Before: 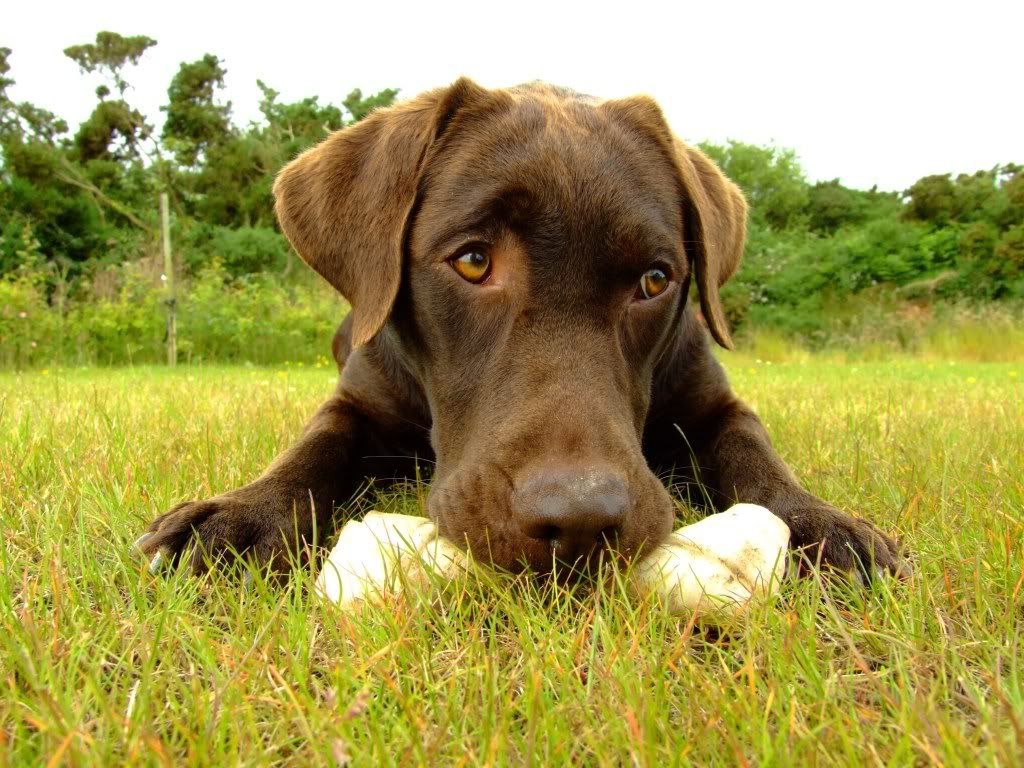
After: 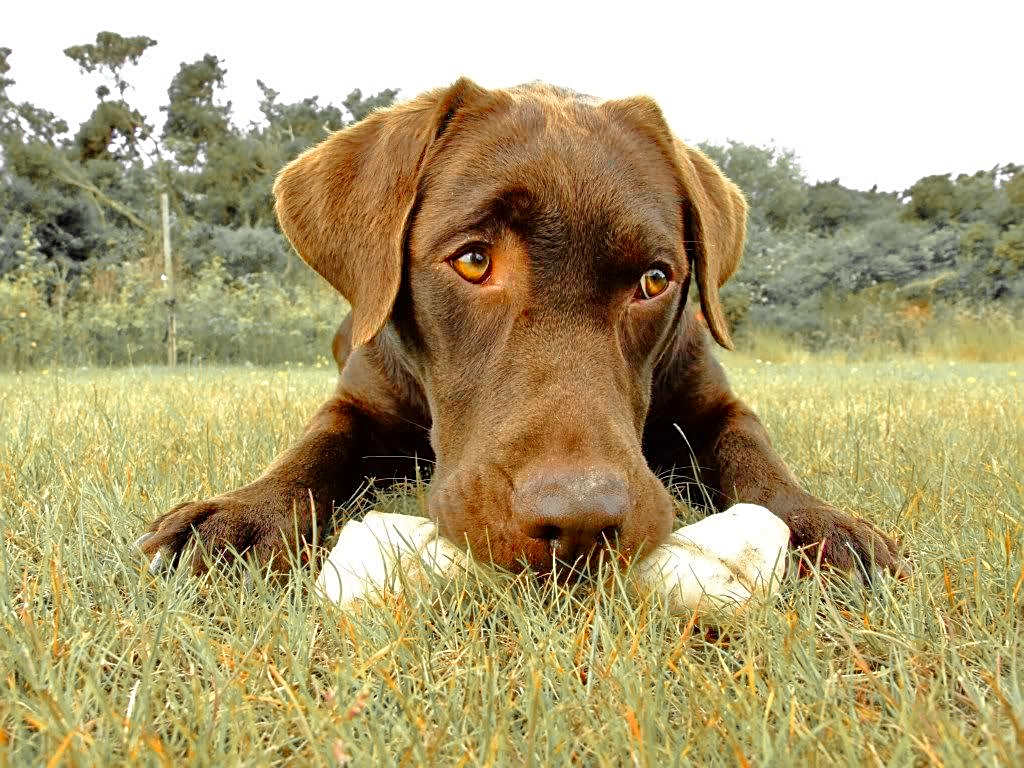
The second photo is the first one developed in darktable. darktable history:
color zones: curves: ch1 [(0, 0.679) (0.143, 0.647) (0.286, 0.261) (0.378, -0.011) (0.571, 0.396) (0.714, 0.399) (0.857, 0.406) (1, 0.679)]
tone equalizer: -7 EV 0.164 EV, -6 EV 0.584 EV, -5 EV 1.16 EV, -4 EV 1.31 EV, -3 EV 1.18 EV, -2 EV 0.6 EV, -1 EV 0.159 EV
sharpen: on, module defaults
